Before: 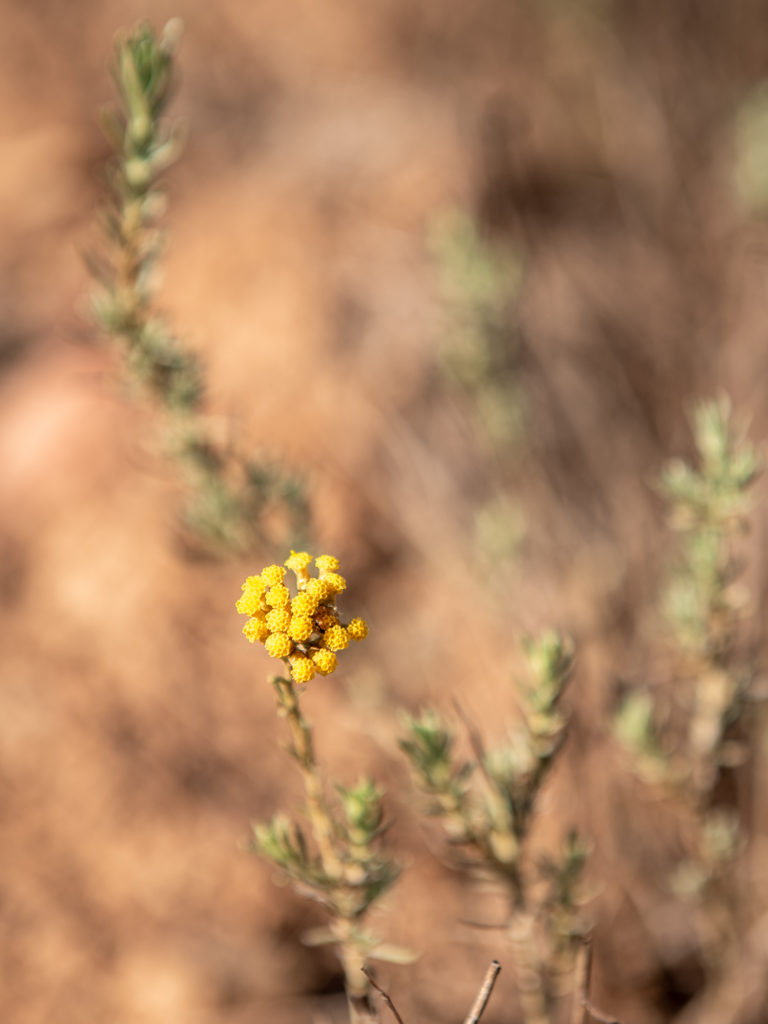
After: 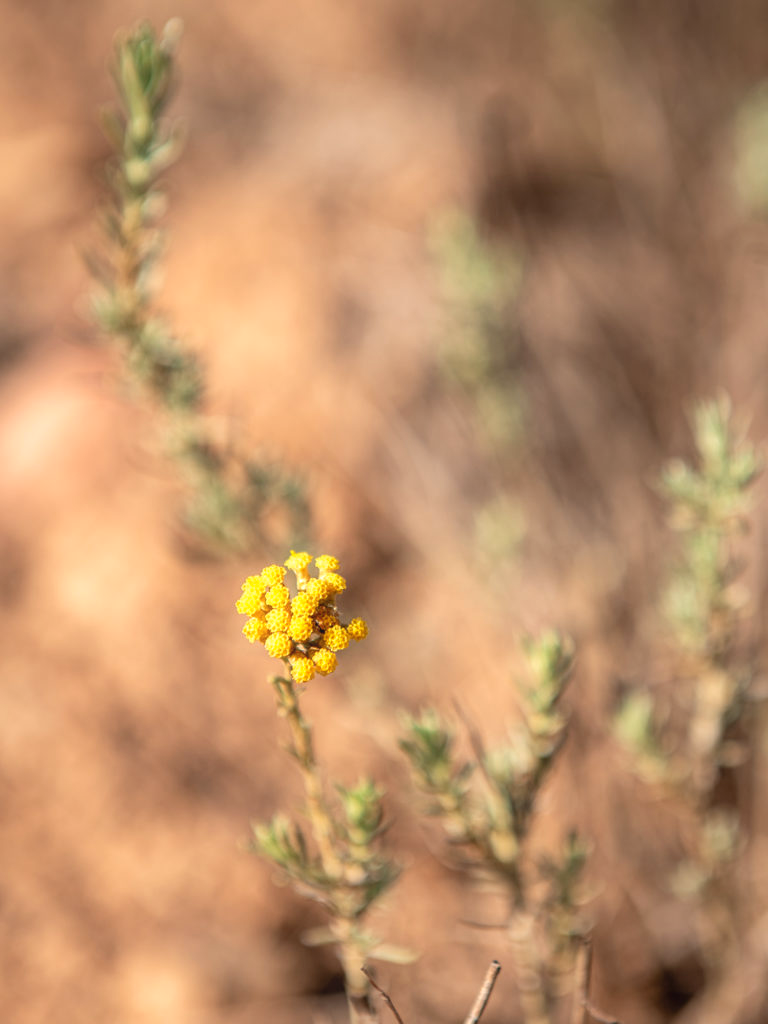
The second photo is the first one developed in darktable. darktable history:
exposure: exposure 0.258 EV, compensate highlight preservation false
contrast equalizer: y [[0.5, 0.488, 0.462, 0.461, 0.491, 0.5], [0.5 ×6], [0.5 ×6], [0 ×6], [0 ×6]]
